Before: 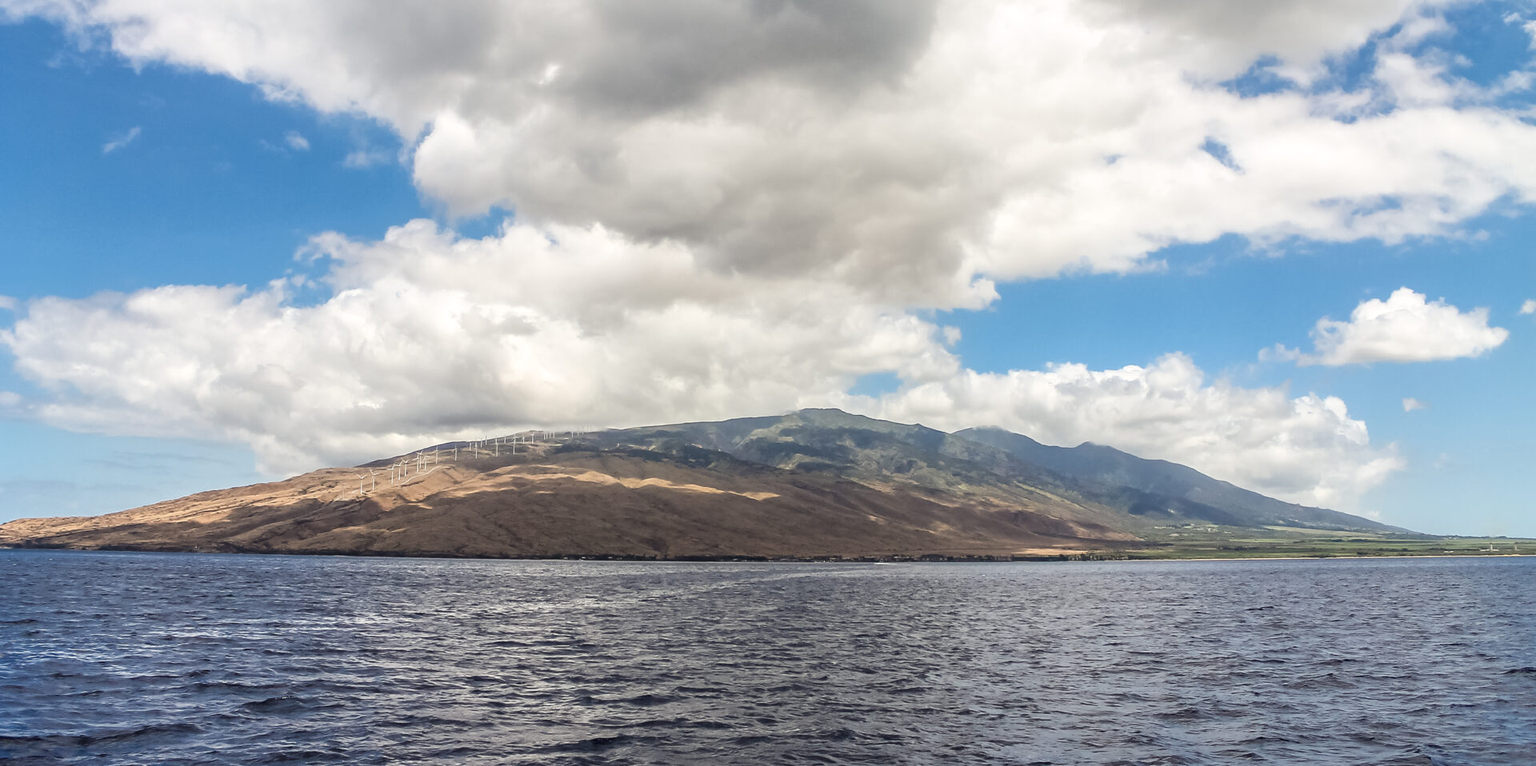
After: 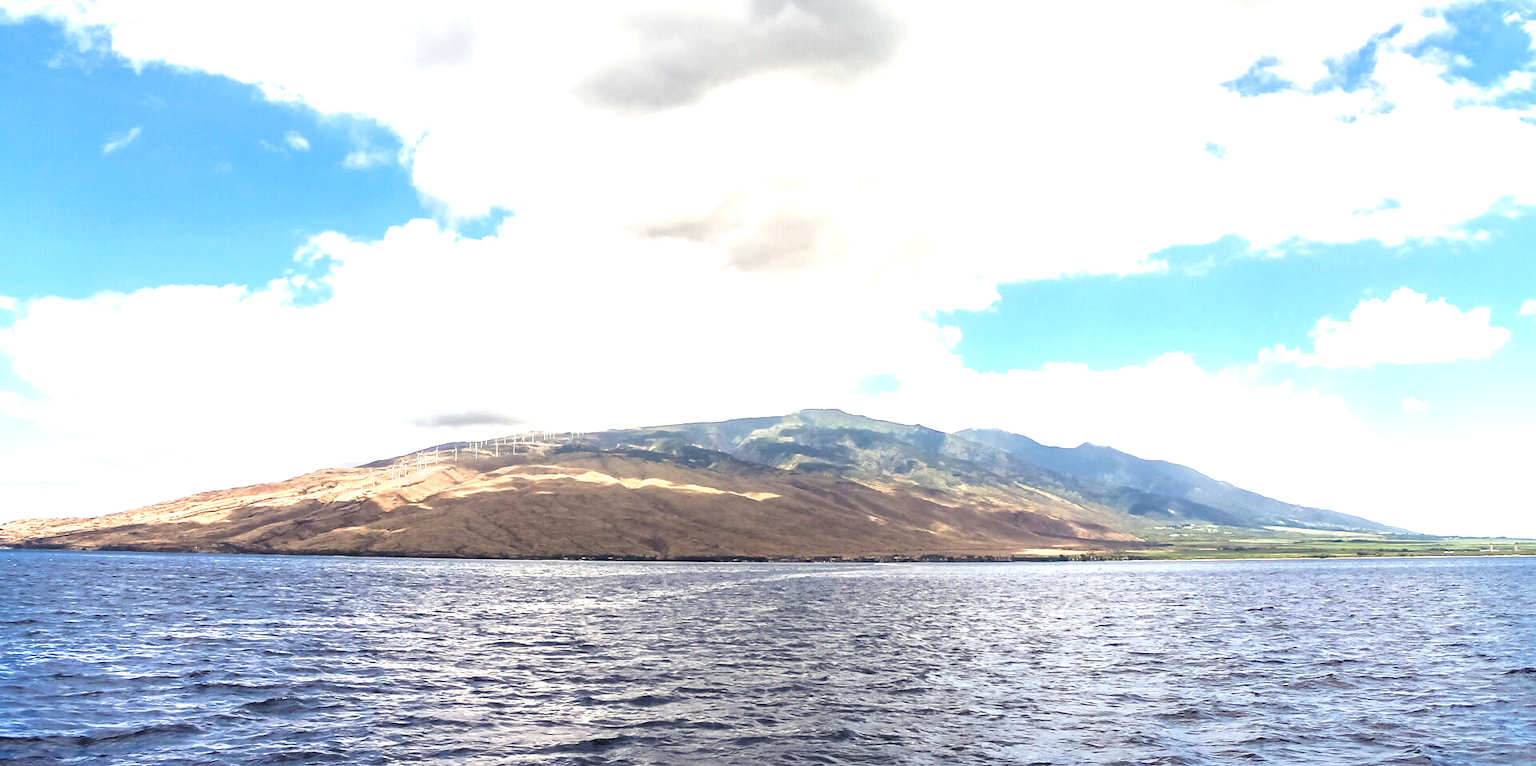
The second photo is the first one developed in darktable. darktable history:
velvia: on, module defaults
exposure: black level correction 0, exposure 1.2 EV, compensate exposure bias true, compensate highlight preservation false
